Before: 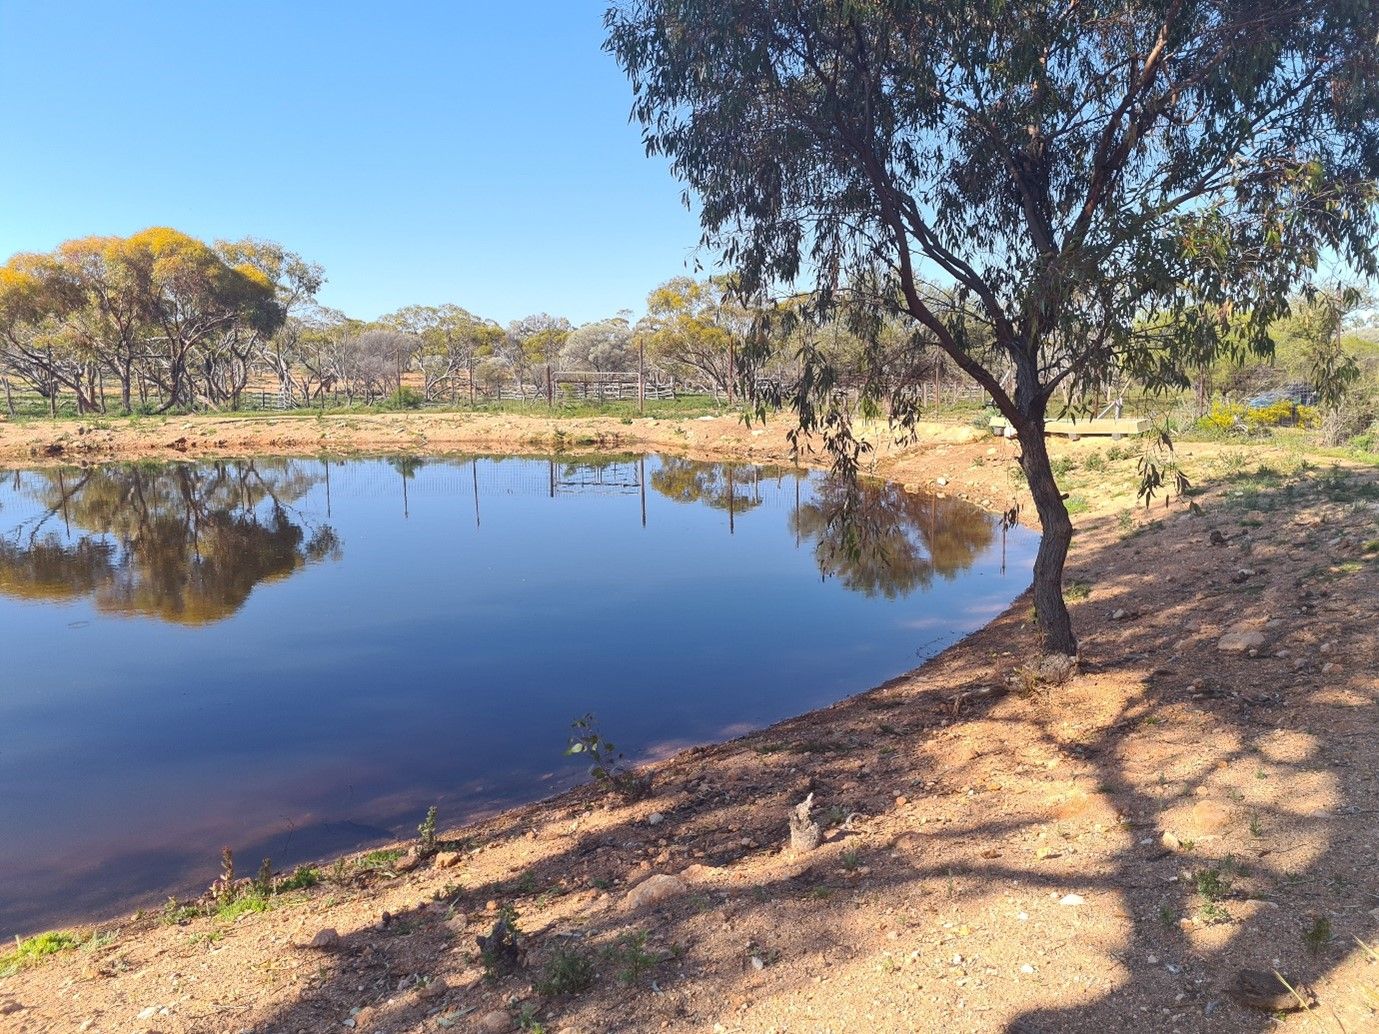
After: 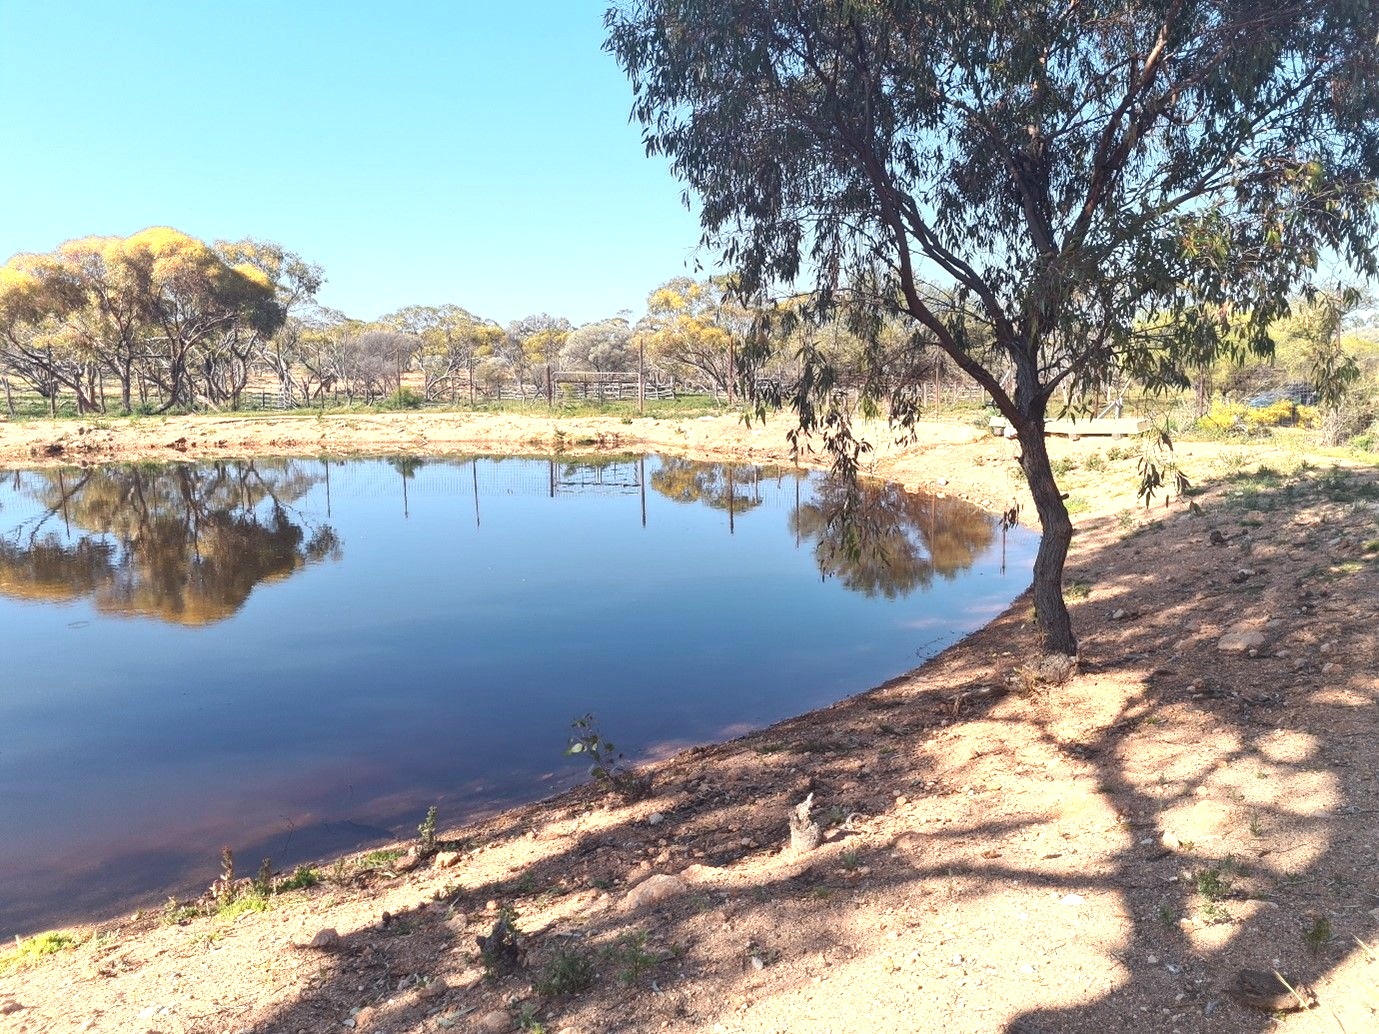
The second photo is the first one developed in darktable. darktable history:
exposure: exposure 0.201 EV, compensate exposure bias true, compensate highlight preservation false
color zones: curves: ch0 [(0.018, 0.548) (0.224, 0.64) (0.425, 0.447) (0.675, 0.575) (0.732, 0.579)]; ch1 [(0.066, 0.487) (0.25, 0.5) (0.404, 0.43) (0.75, 0.421) (0.956, 0.421)]; ch2 [(0.044, 0.561) (0.215, 0.465) (0.399, 0.544) (0.465, 0.548) (0.614, 0.447) (0.724, 0.43) (0.882, 0.623) (0.956, 0.632)]
